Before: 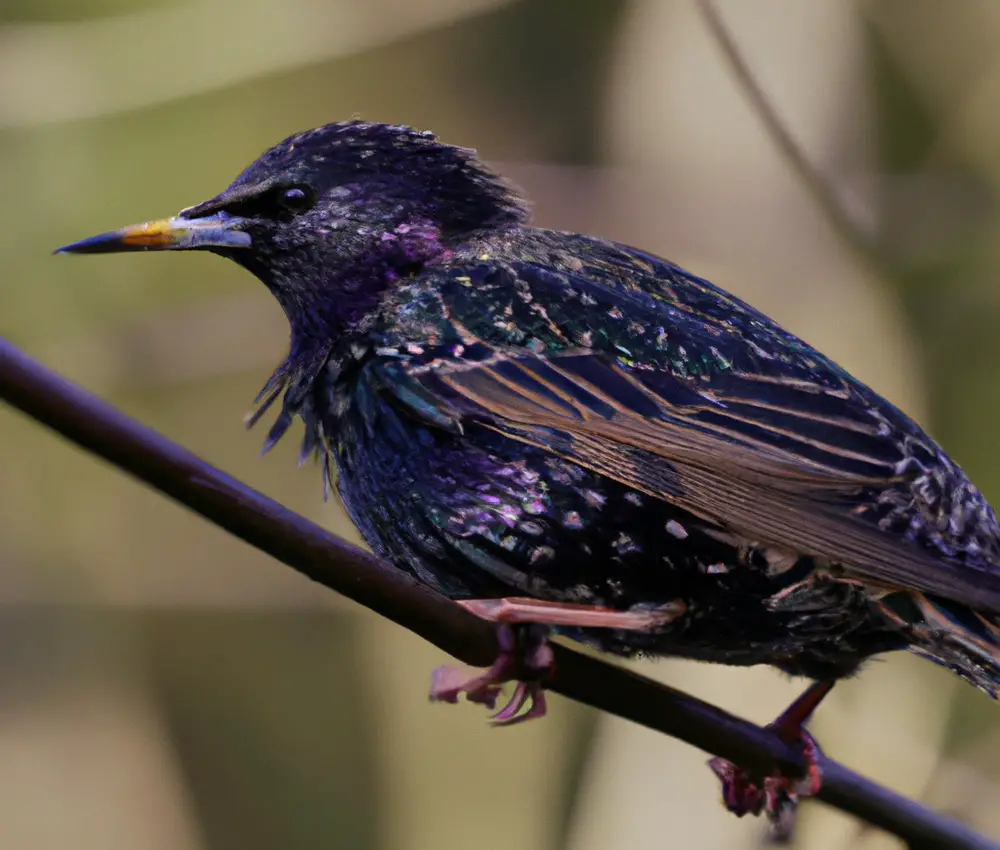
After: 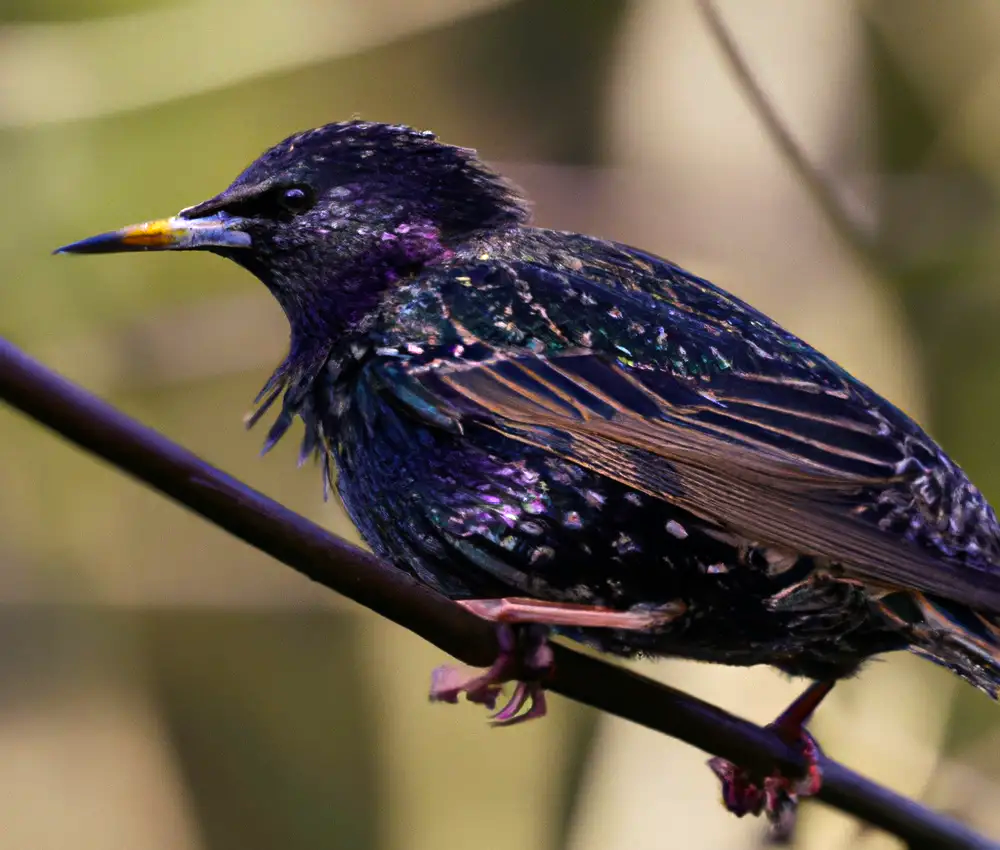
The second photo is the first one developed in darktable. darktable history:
color balance rgb: perceptual saturation grading › global saturation 19.461%, perceptual brilliance grading › global brilliance -5.257%, perceptual brilliance grading › highlights 24.925%, perceptual brilliance grading › mid-tones 7.296%, perceptual brilliance grading › shadows -4.734%
